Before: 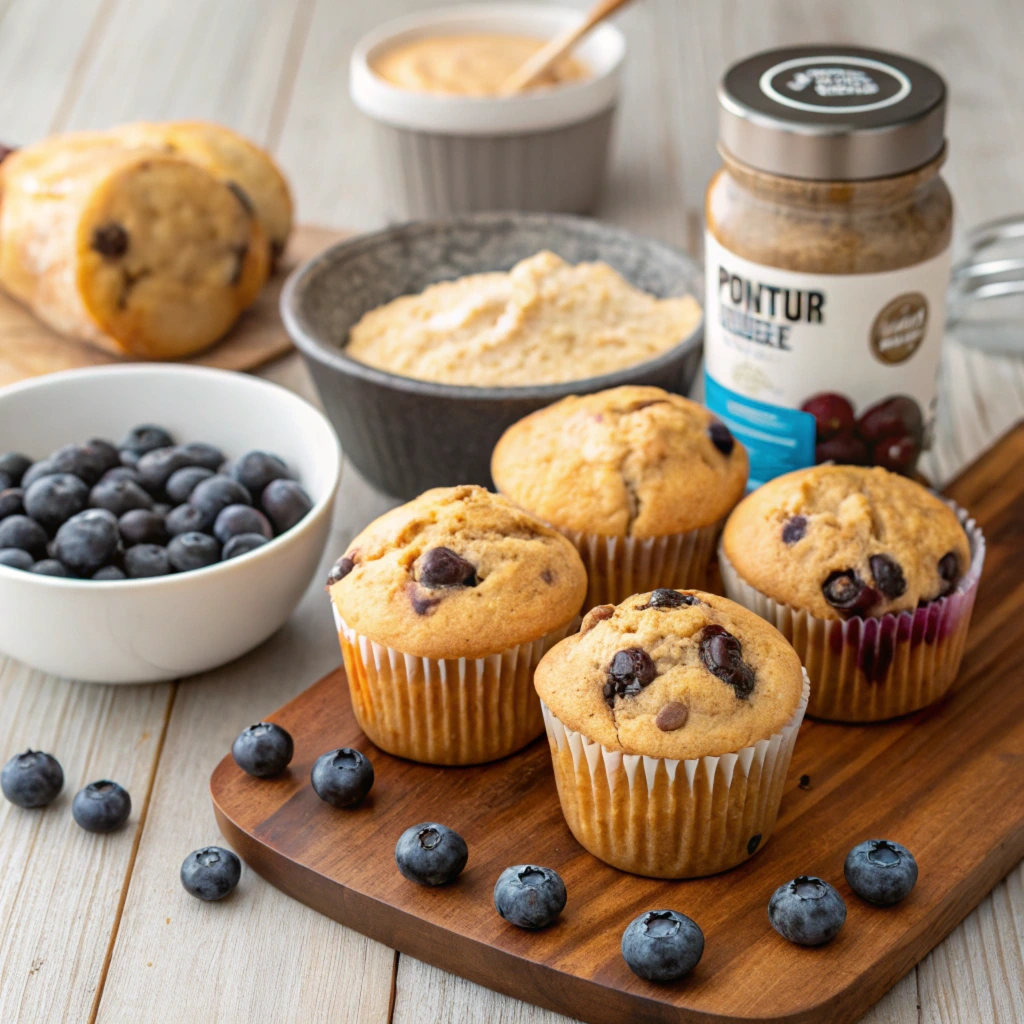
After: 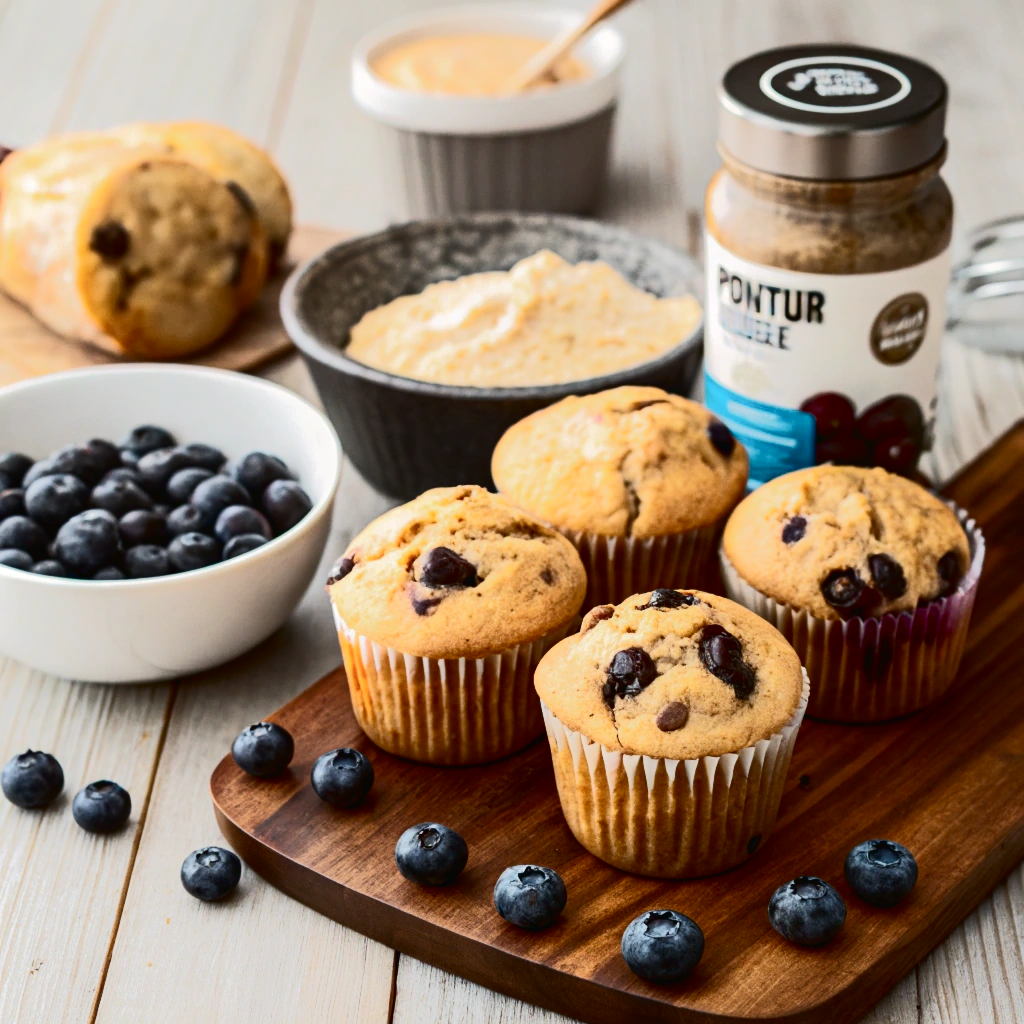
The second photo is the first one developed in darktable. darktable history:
exposure: compensate exposure bias true, compensate highlight preservation false
tone curve: curves: ch0 [(0, 0) (0.003, 0.011) (0.011, 0.014) (0.025, 0.018) (0.044, 0.023) (0.069, 0.028) (0.1, 0.031) (0.136, 0.039) (0.177, 0.056) (0.224, 0.081) (0.277, 0.129) (0.335, 0.188) (0.399, 0.256) (0.468, 0.367) (0.543, 0.514) (0.623, 0.684) (0.709, 0.785) (0.801, 0.846) (0.898, 0.884) (1, 1)], color space Lab, independent channels, preserve colors none
